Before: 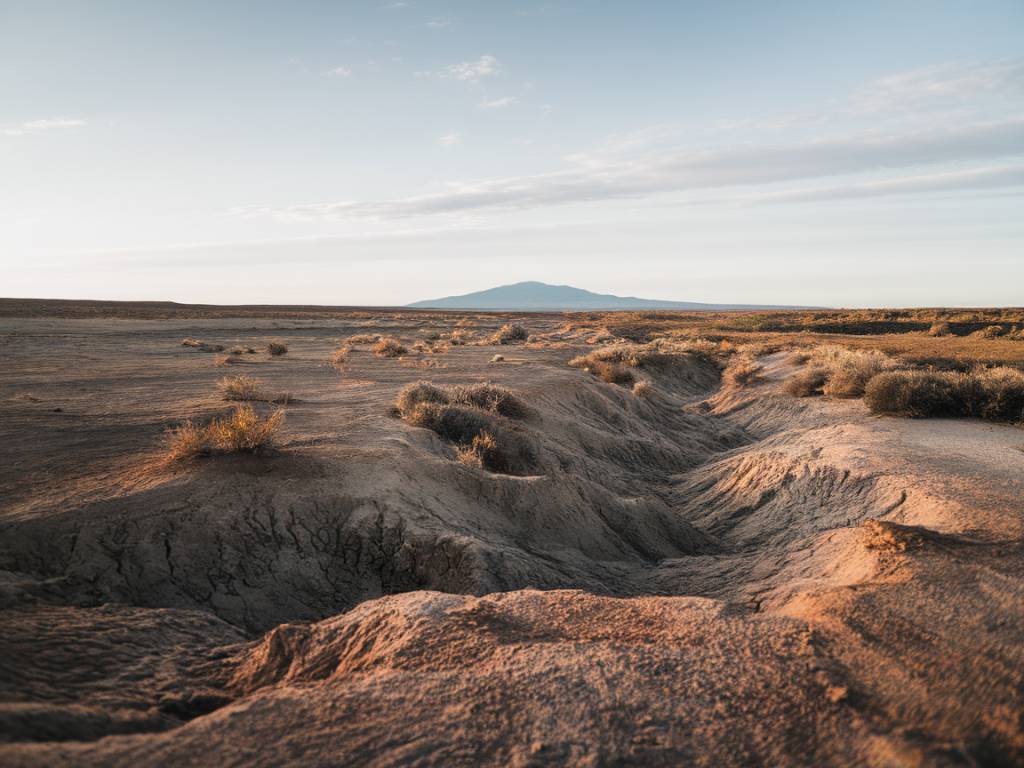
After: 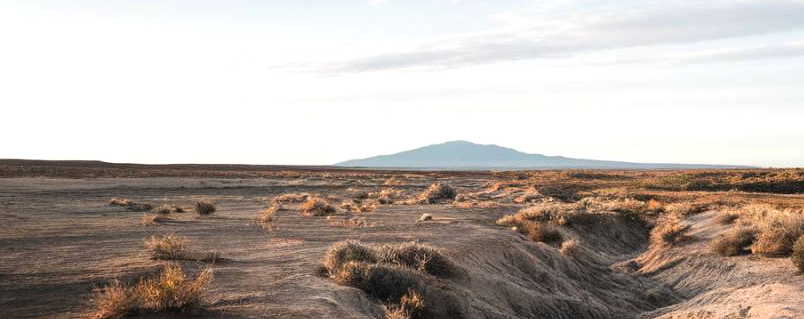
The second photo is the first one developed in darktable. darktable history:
crop: left 7.036%, top 18.398%, right 14.379%, bottom 40.043%
tone equalizer: -8 EV -0.417 EV, -7 EV -0.389 EV, -6 EV -0.333 EV, -5 EV -0.222 EV, -3 EV 0.222 EV, -2 EV 0.333 EV, -1 EV 0.389 EV, +0 EV 0.417 EV, edges refinement/feathering 500, mask exposure compensation -1.57 EV, preserve details no
